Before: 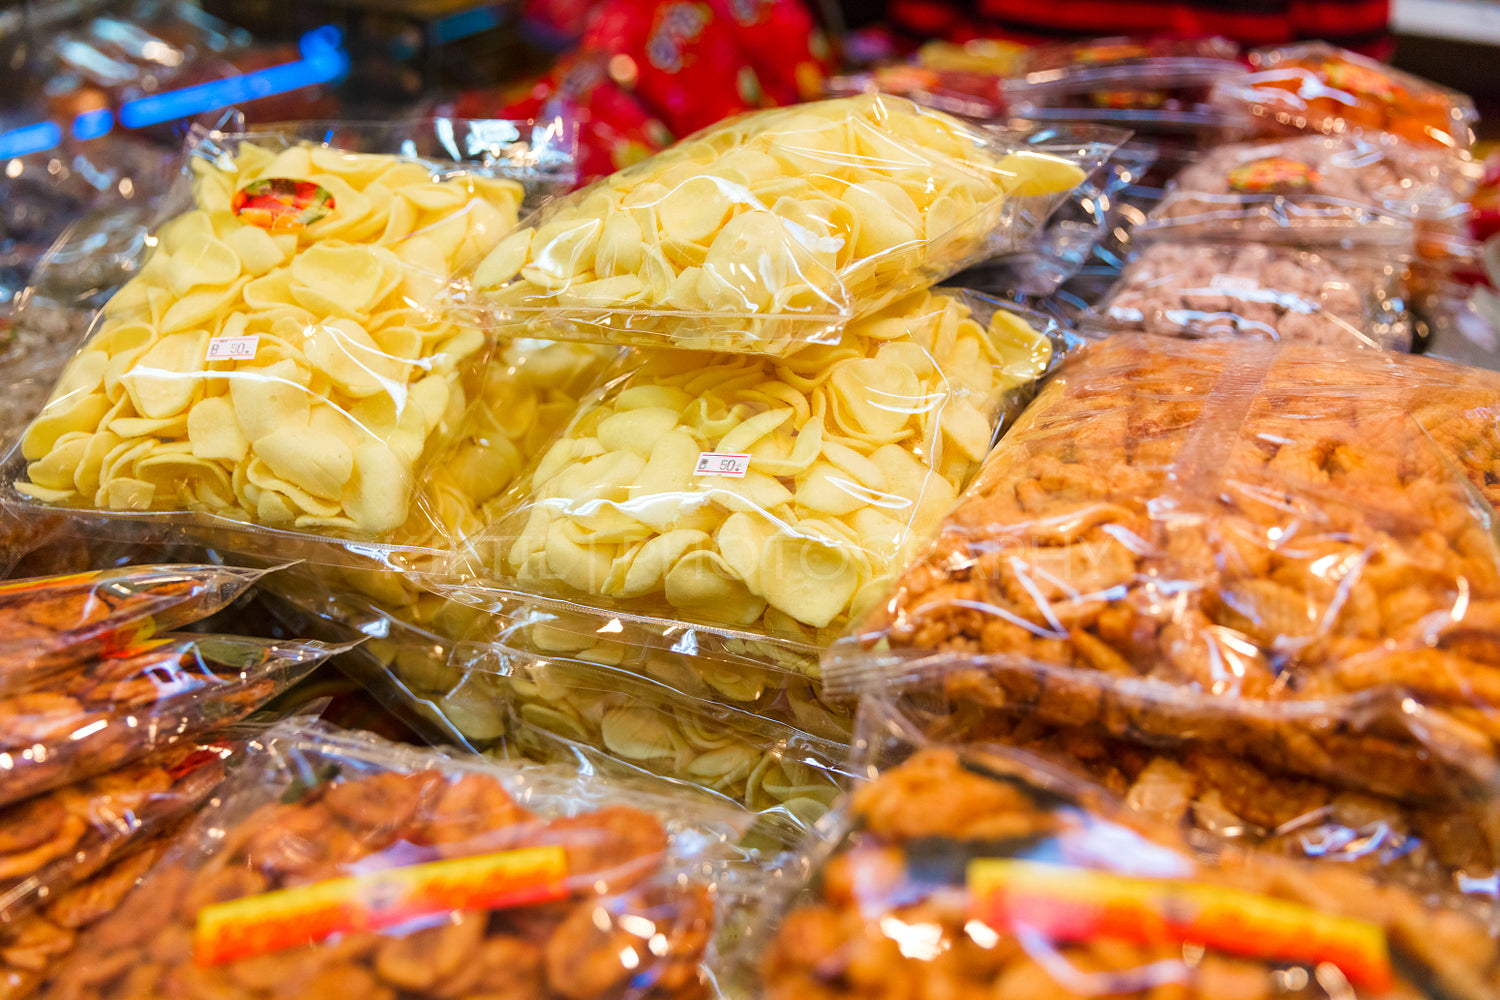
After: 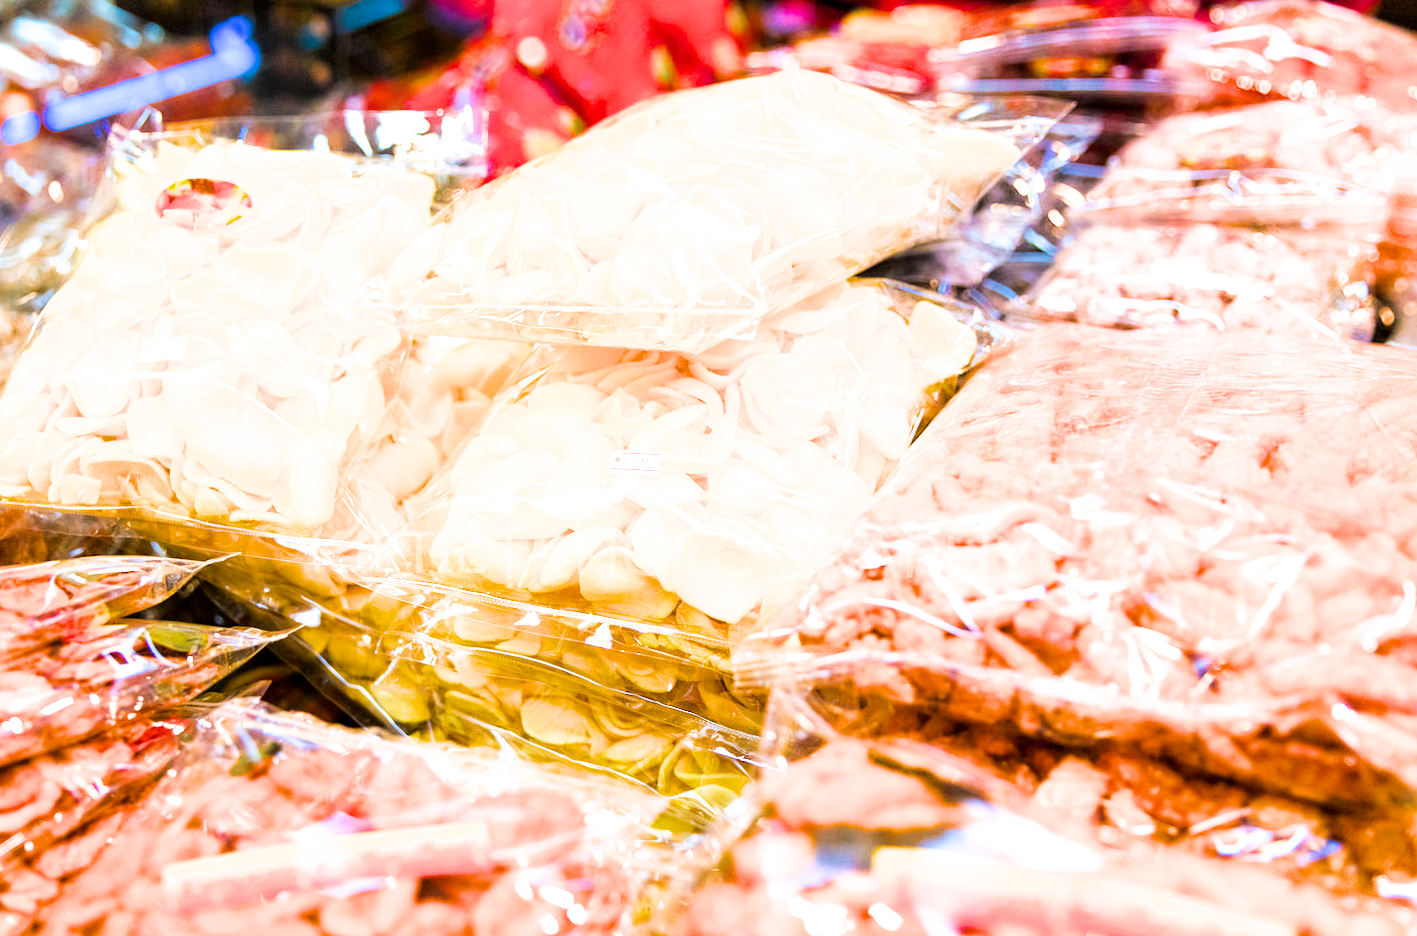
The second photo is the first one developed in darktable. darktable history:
color balance rgb: perceptual saturation grading › global saturation 20%, global vibrance 20%
rotate and perspective: rotation 0.062°, lens shift (vertical) 0.115, lens shift (horizontal) -0.133, crop left 0.047, crop right 0.94, crop top 0.061, crop bottom 0.94
filmic rgb: black relative exposure -5 EV, white relative exposure 3.5 EV, hardness 3.19, contrast 1.2, highlights saturation mix -50%
exposure: black level correction 0.001, exposure 1.84 EV, compensate highlight preservation false
